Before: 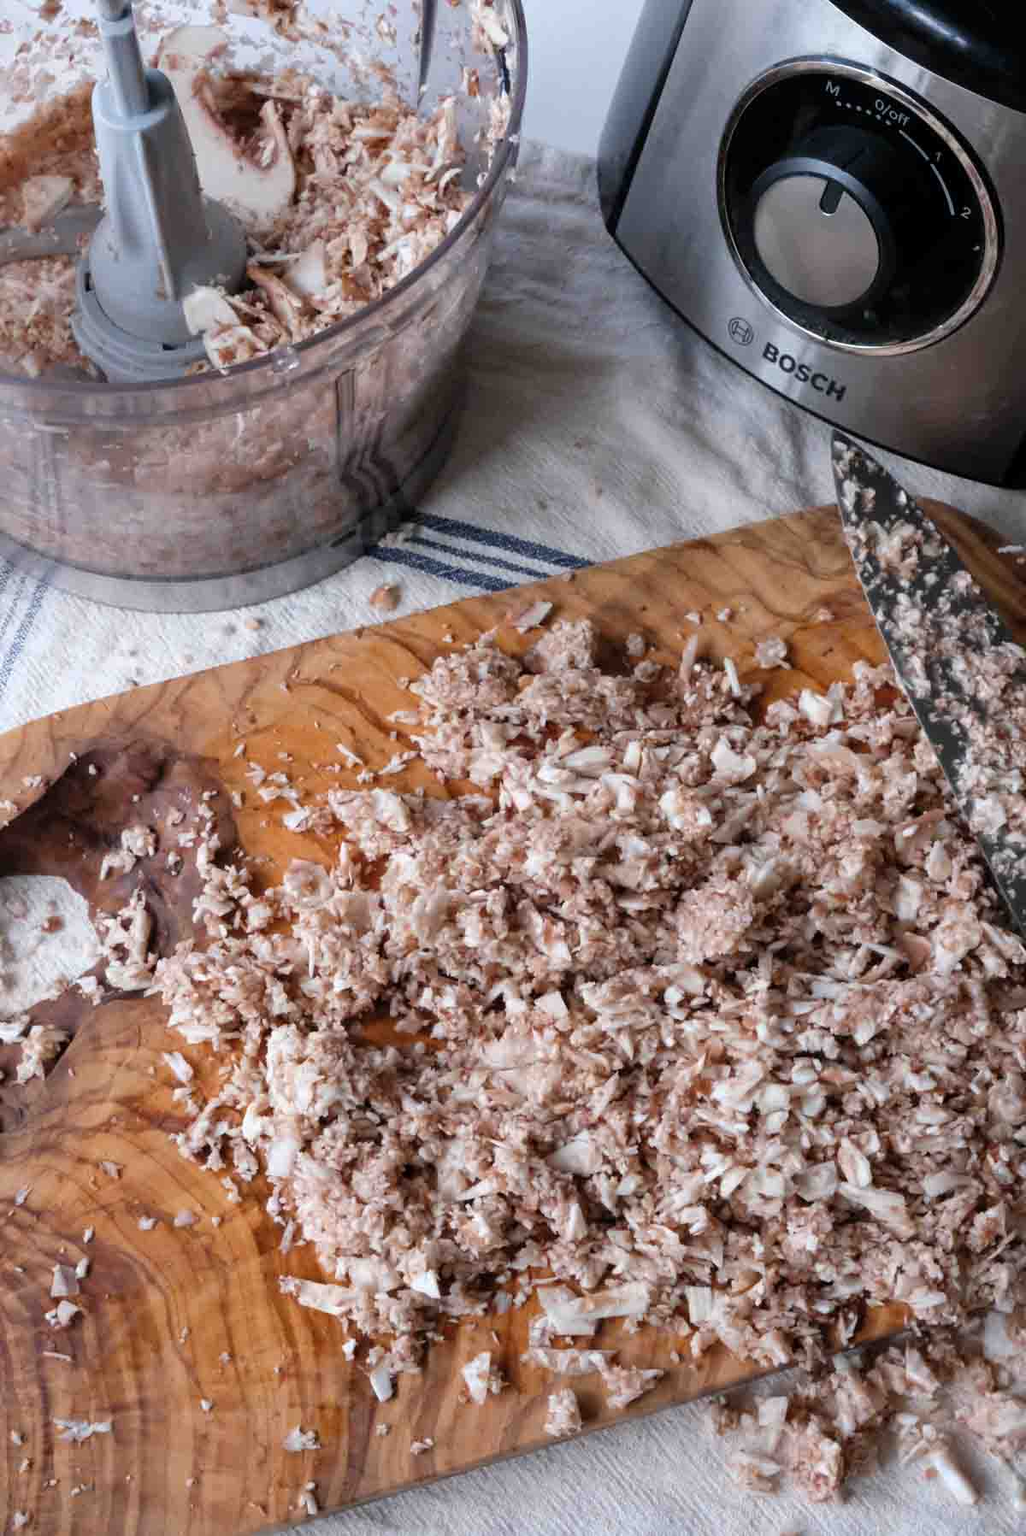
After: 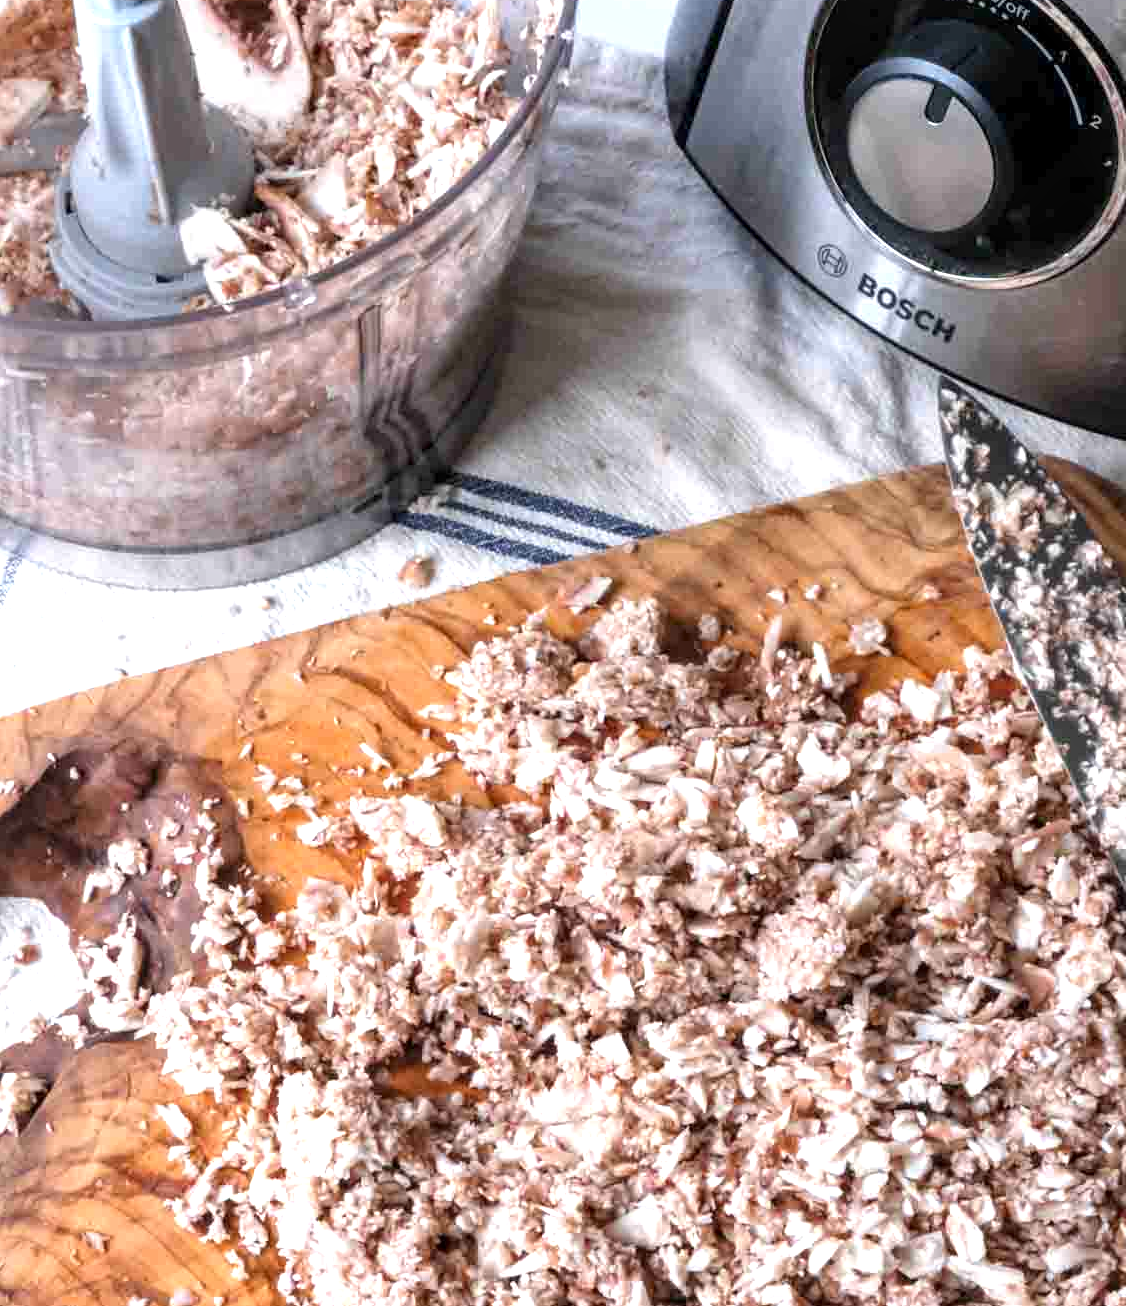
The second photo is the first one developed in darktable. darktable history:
local contrast: on, module defaults
exposure: exposure 0.923 EV, compensate highlight preservation false
shadows and highlights: shadows 31.12, highlights 1.03, soften with gaussian
crop: left 2.862%, top 7.076%, right 3.261%, bottom 20.199%
